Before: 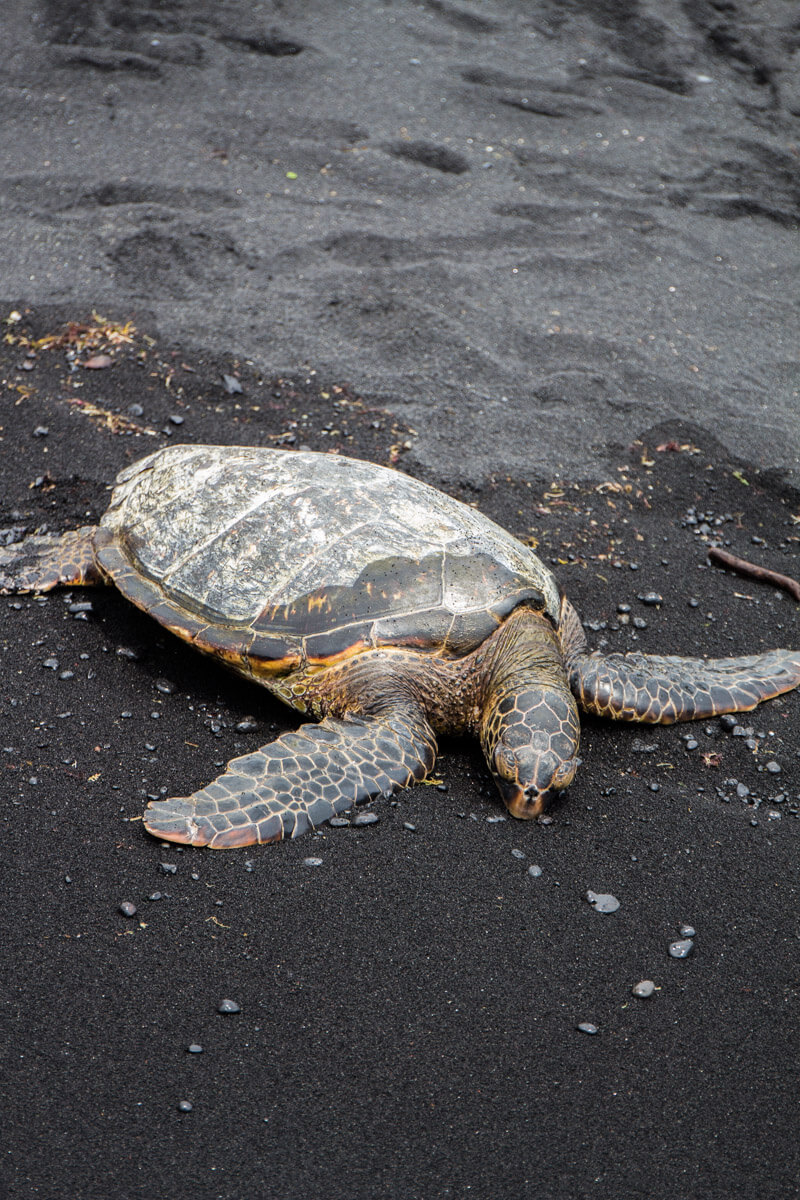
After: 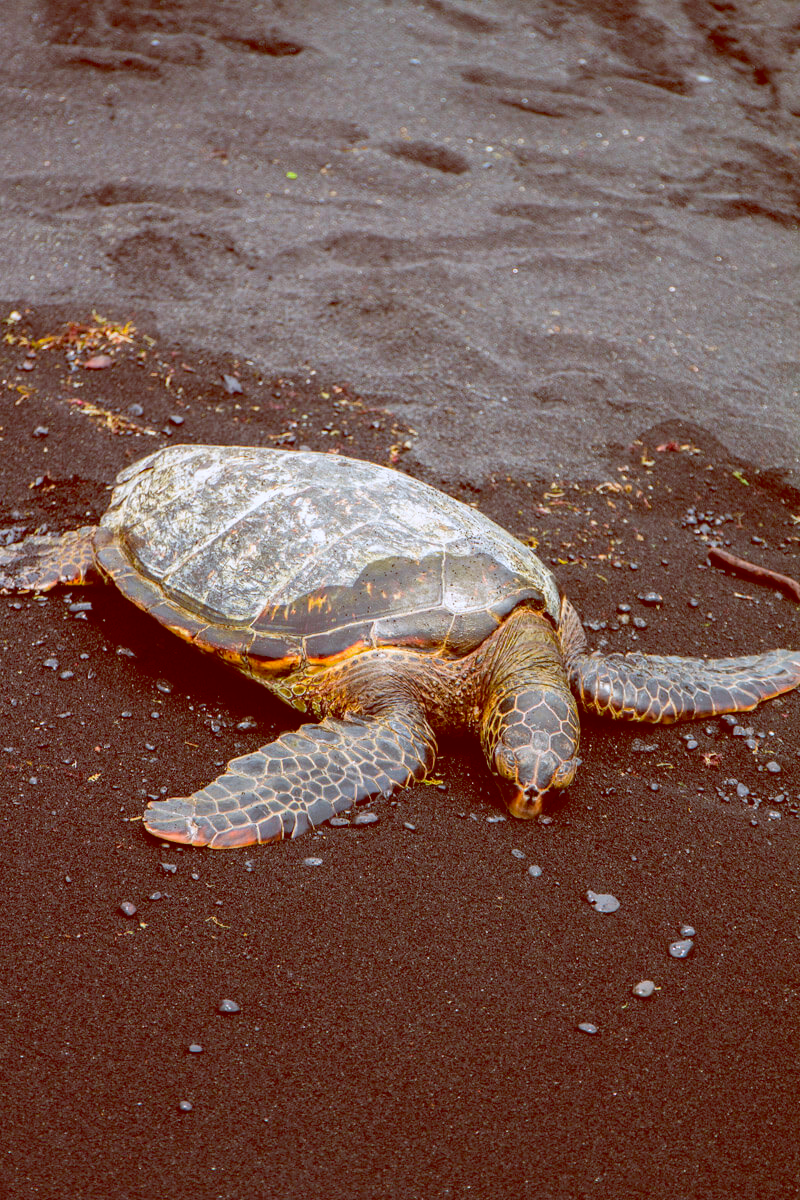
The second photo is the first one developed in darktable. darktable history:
color contrast: green-magenta contrast 1.69, blue-yellow contrast 1.49
color balance: lift [1, 1.011, 0.999, 0.989], gamma [1.109, 1.045, 1.039, 0.955], gain [0.917, 0.936, 0.952, 1.064], contrast 2.32%, contrast fulcrum 19%, output saturation 101%
